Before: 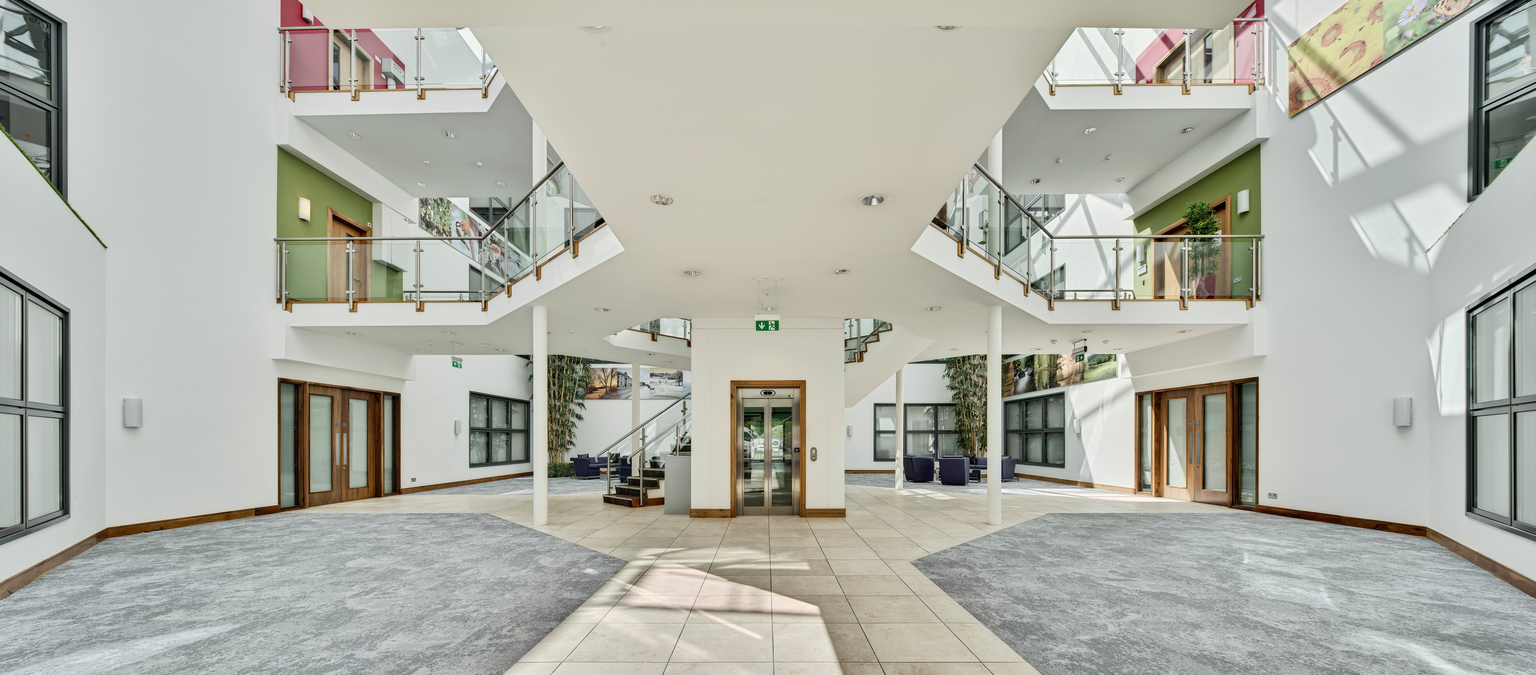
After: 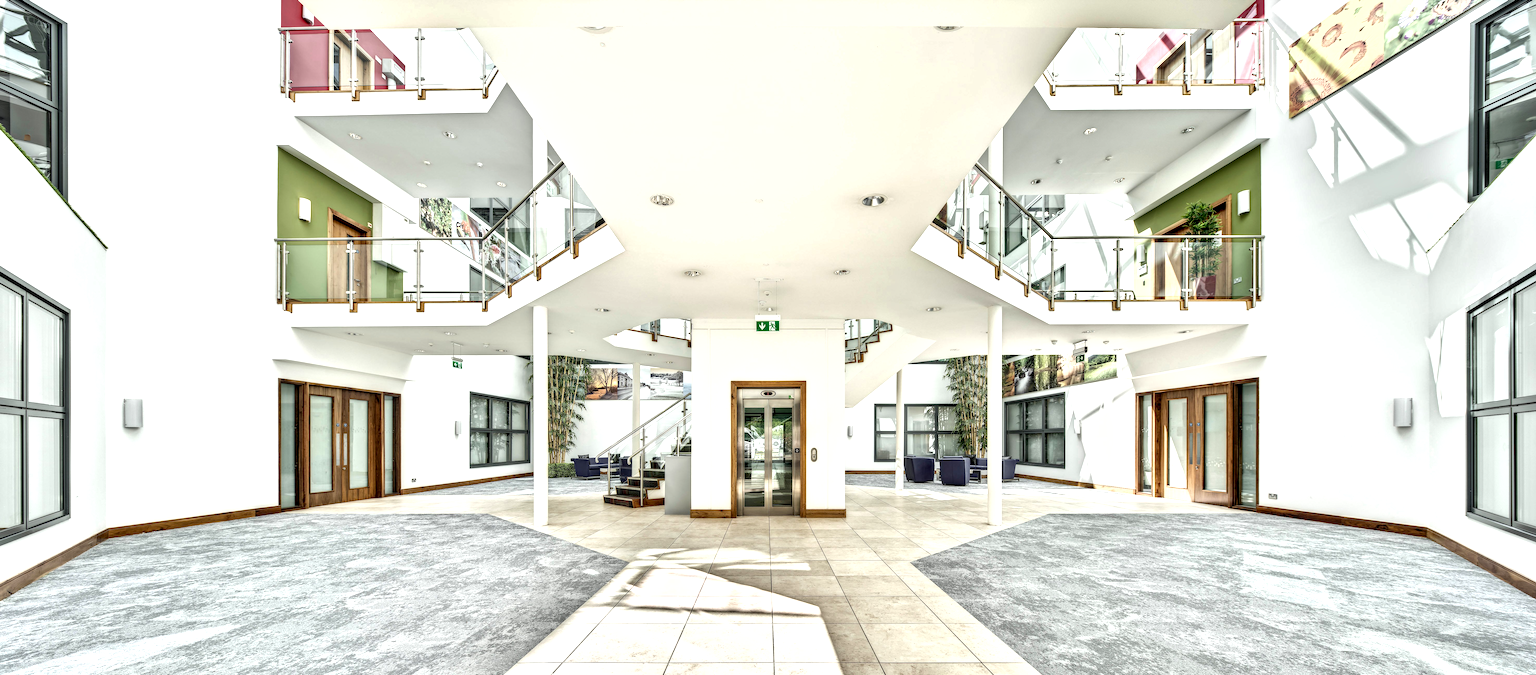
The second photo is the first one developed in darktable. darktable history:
local contrast: highlights 58%, detail 146%
shadows and highlights: radius 47.02, white point adjustment 6.6, compress 79.67%, highlights color adjustment 32.02%, soften with gaussian
exposure: exposure 0.603 EV, compensate exposure bias true, compensate highlight preservation false
